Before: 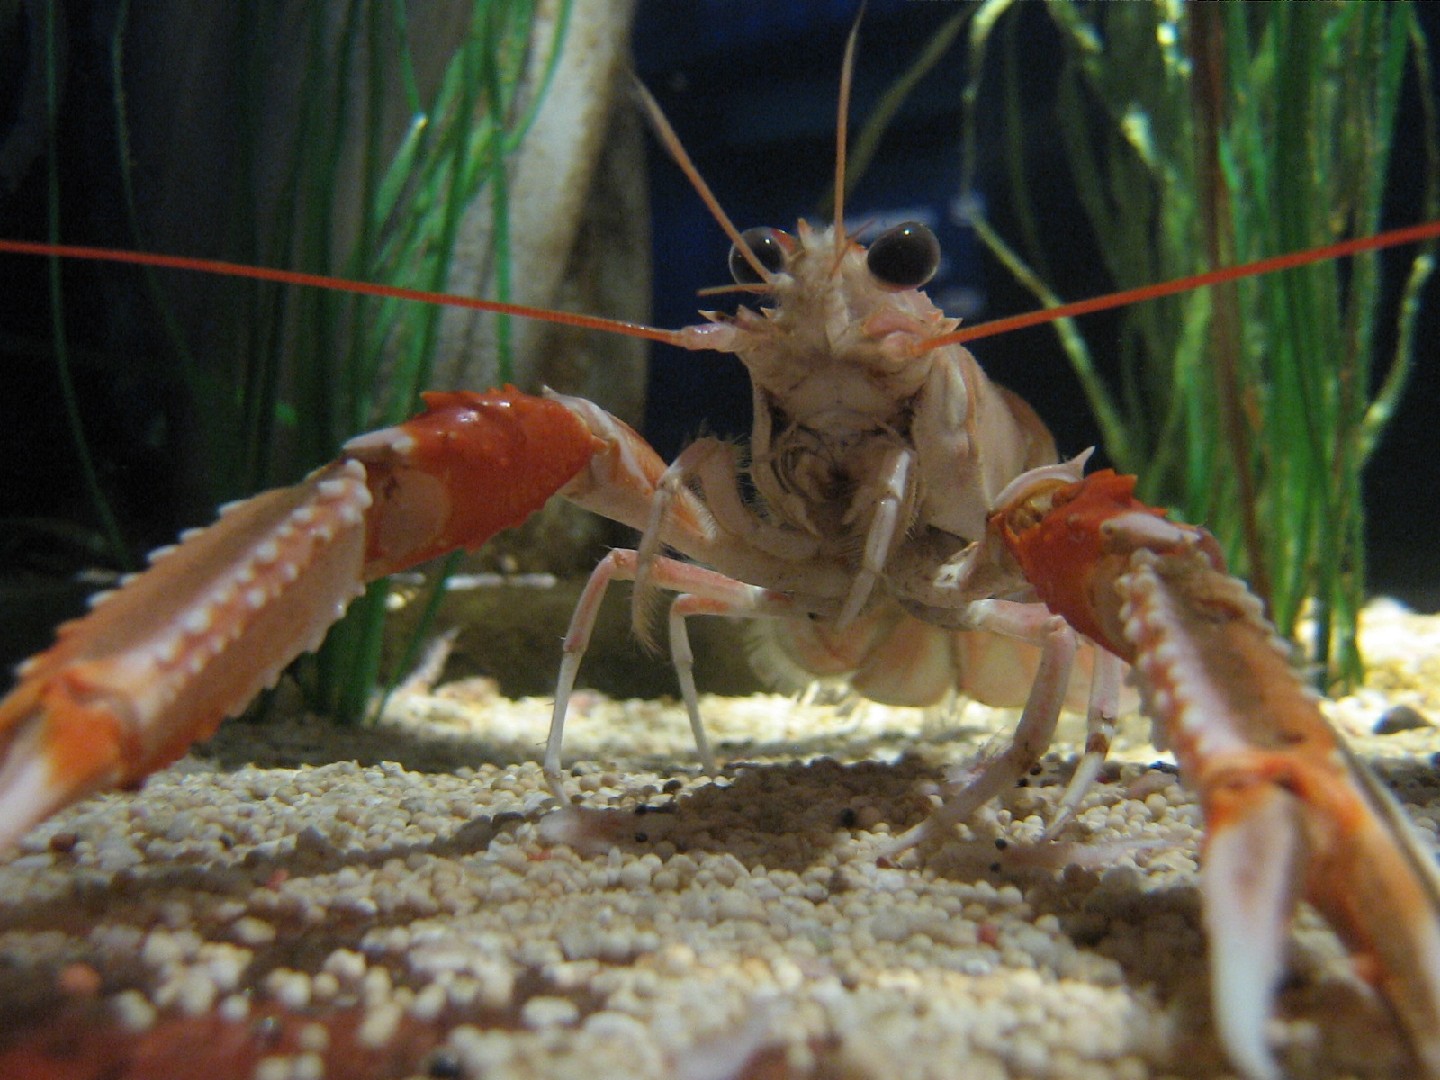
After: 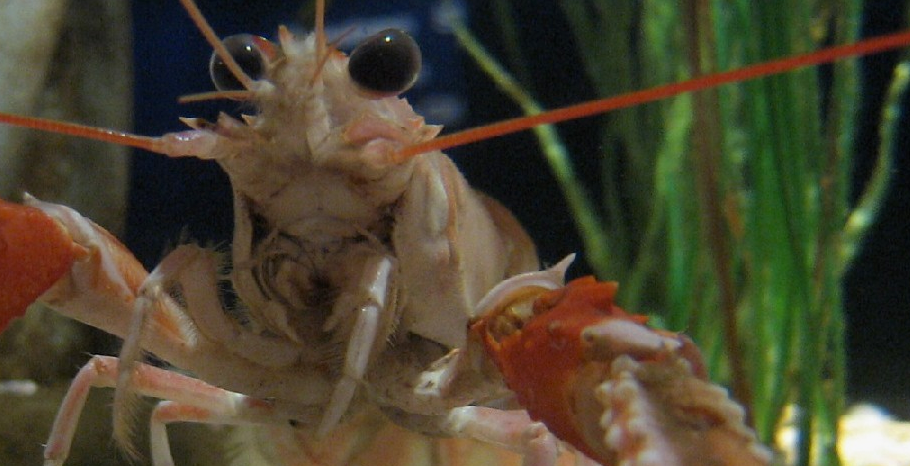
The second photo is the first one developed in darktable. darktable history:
exposure: black level correction 0.002, exposure -0.099 EV, compensate exposure bias true, compensate highlight preservation false
crop: left 36.095%, top 17.932%, right 0.668%, bottom 38.872%
